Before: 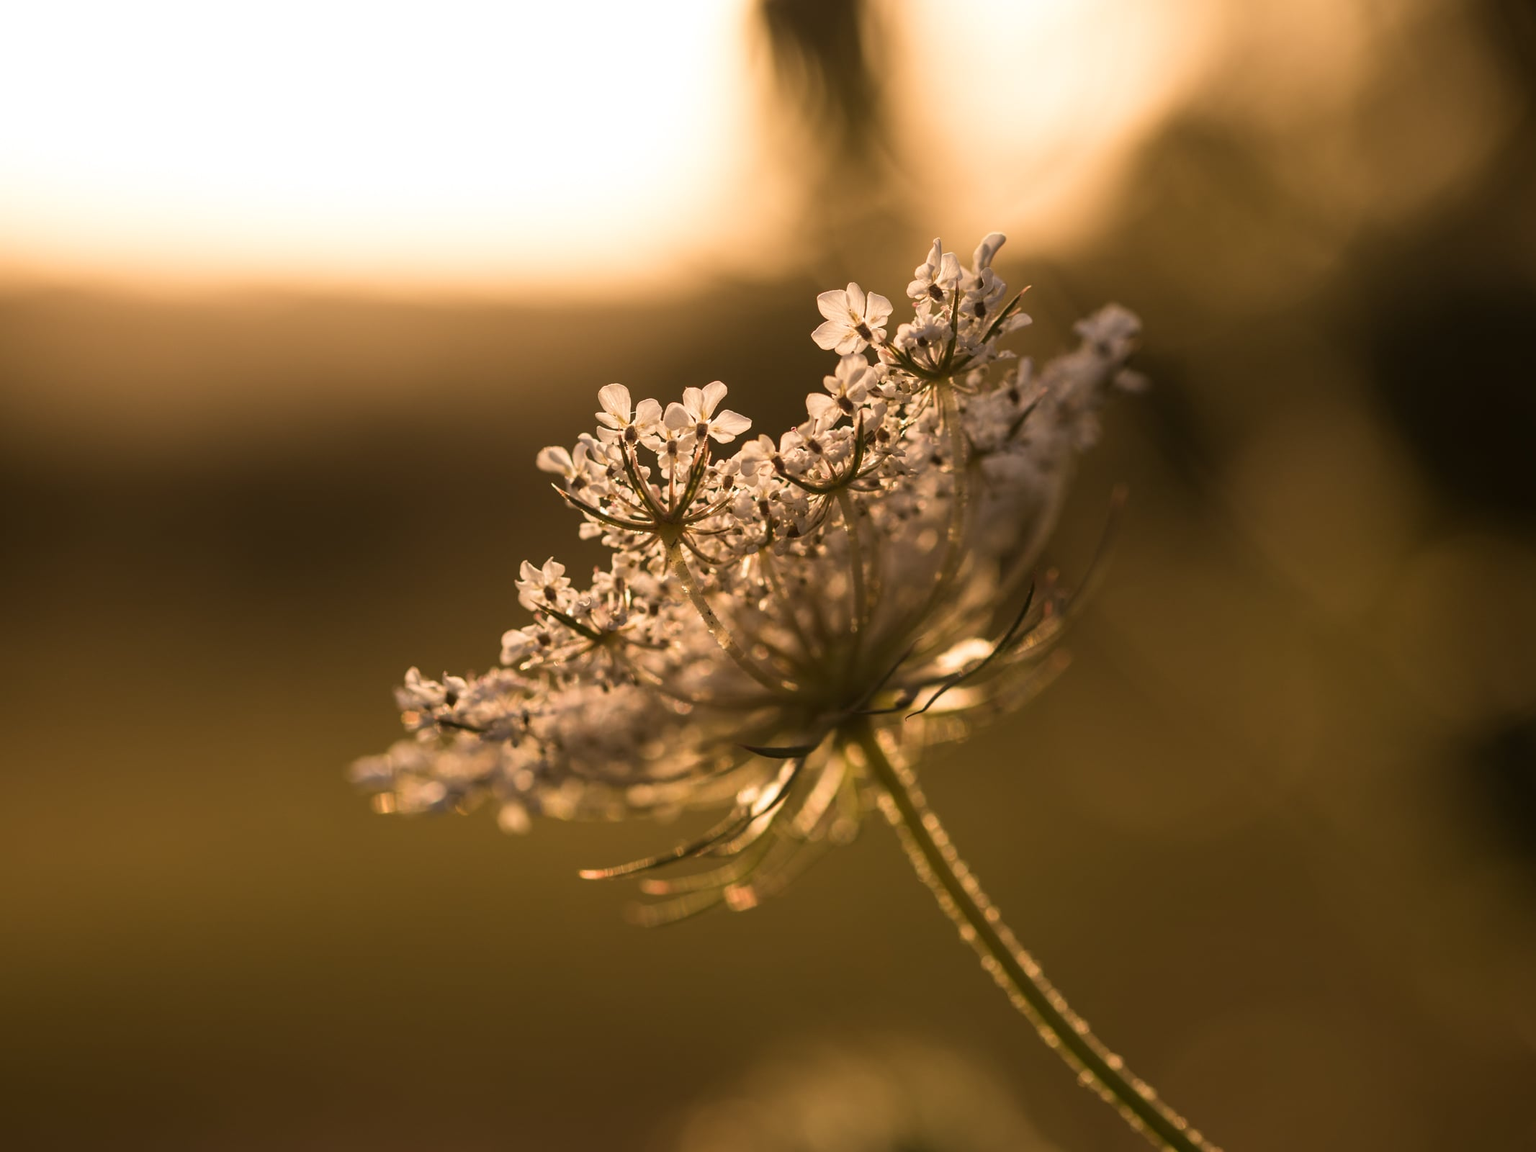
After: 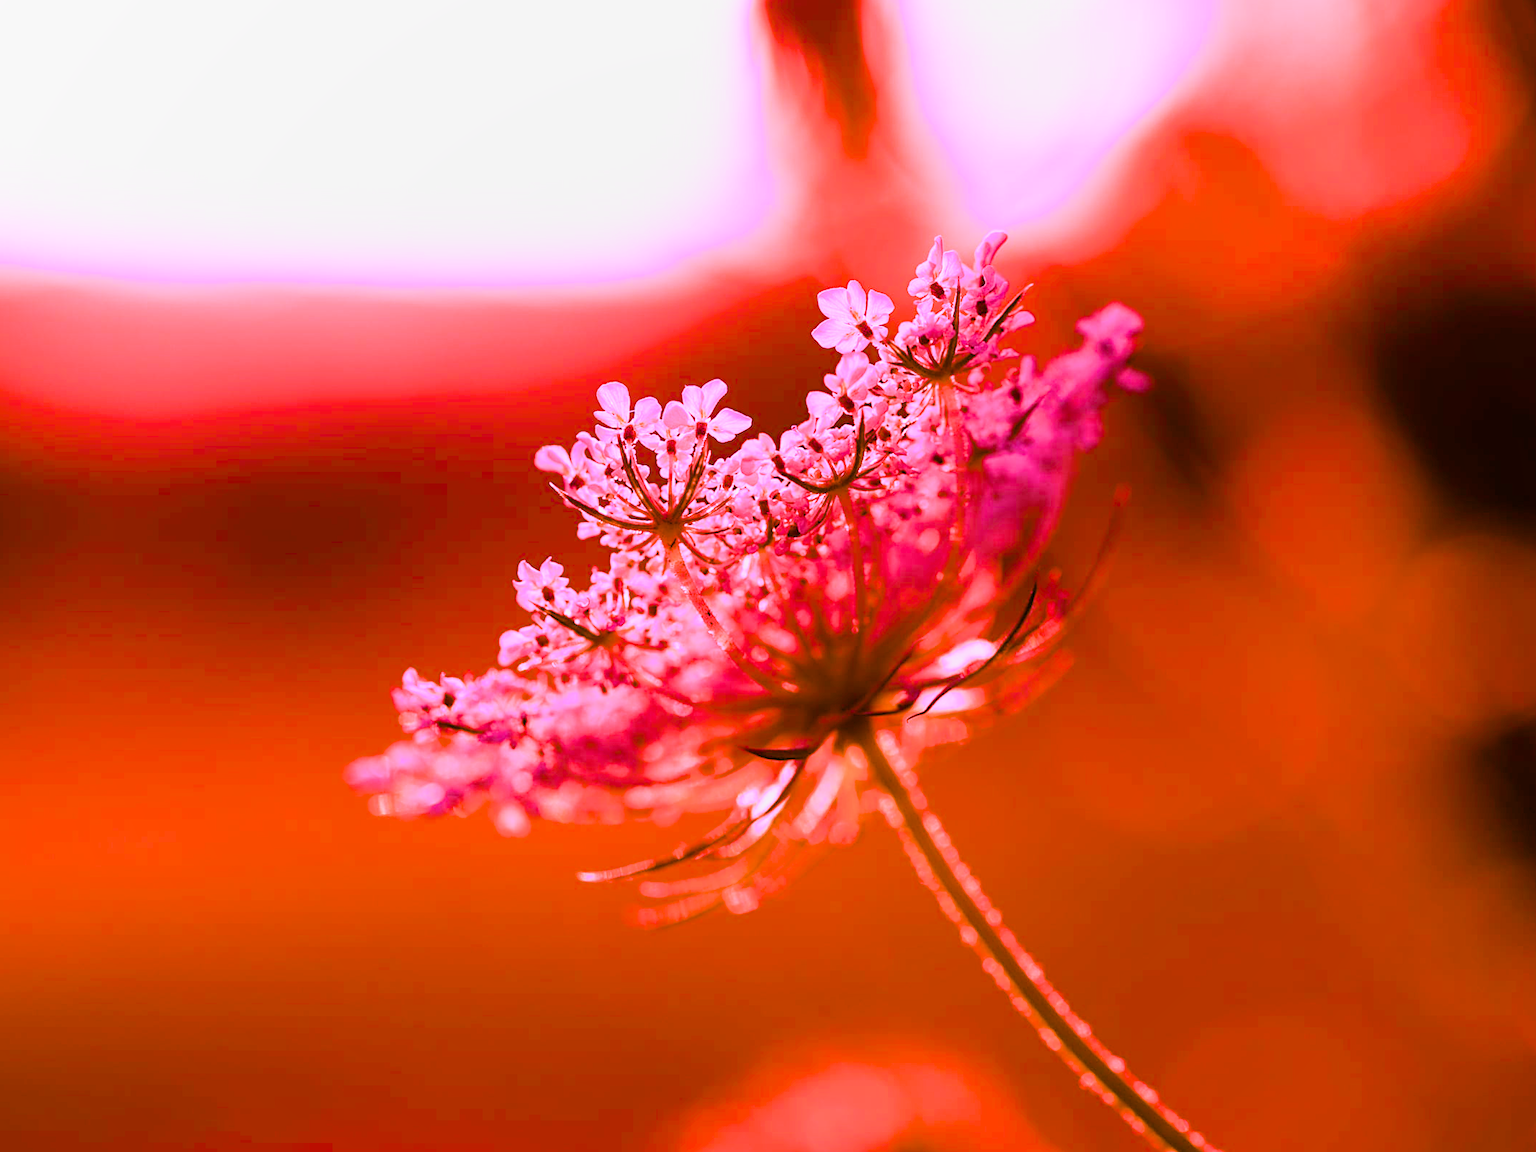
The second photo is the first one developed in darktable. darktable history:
exposure: black level correction 0, exposure 0.7 EV, compensate exposure bias true, compensate highlight preservation false
filmic rgb: black relative exposure -7.15 EV, white relative exposure 5.36 EV, hardness 3.02, color science v6 (2022)
highlight reconstruction: iterations 1, diameter of reconstruction 64 px
lens correction: scale 1.01, crop 1, focal 85, aperture 2.8, distance 7.77, camera "Canon EOS RP", lens "Canon RF 85mm F2 MACRO IS STM"
raw denoise: x [[0, 0.25, 0.5, 0.75, 1] ×4]
sharpen: on, module defaults
color balance rgb: linear chroma grading › global chroma 9%, perceptual saturation grading › global saturation 36%, perceptual saturation grading › shadows 35%, perceptual brilliance grading › global brilliance 15%, perceptual brilliance grading › shadows -35%, global vibrance 15%
white balance: red 1.803, blue 1.886
